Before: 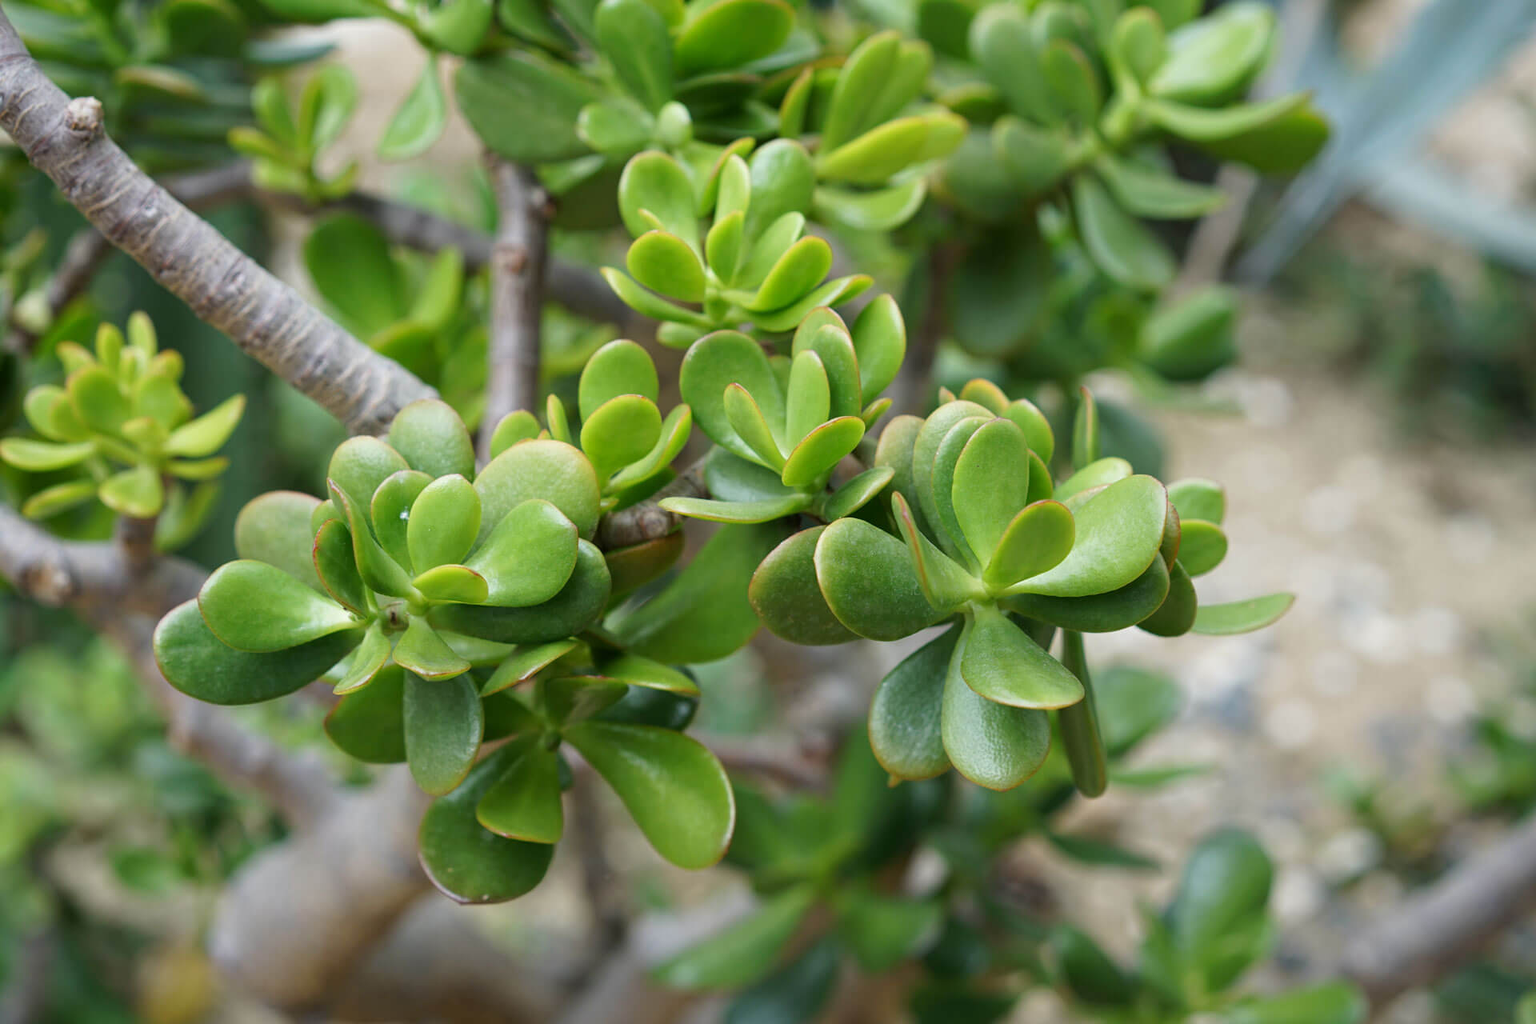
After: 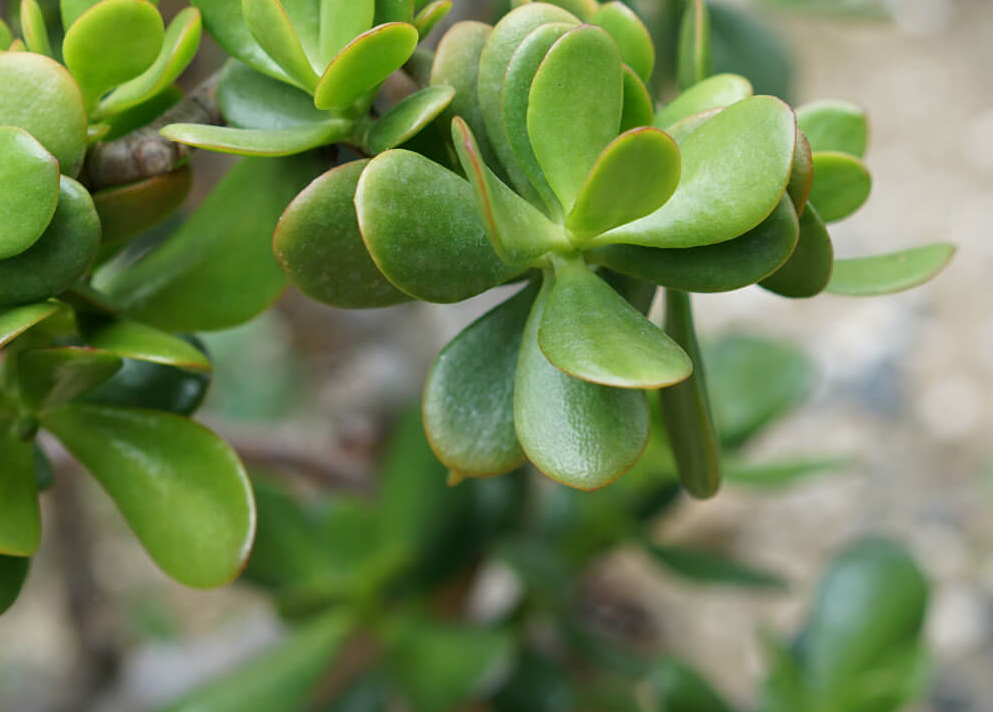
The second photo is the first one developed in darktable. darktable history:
crop: left 34.575%, top 38.965%, right 13.669%, bottom 5.372%
